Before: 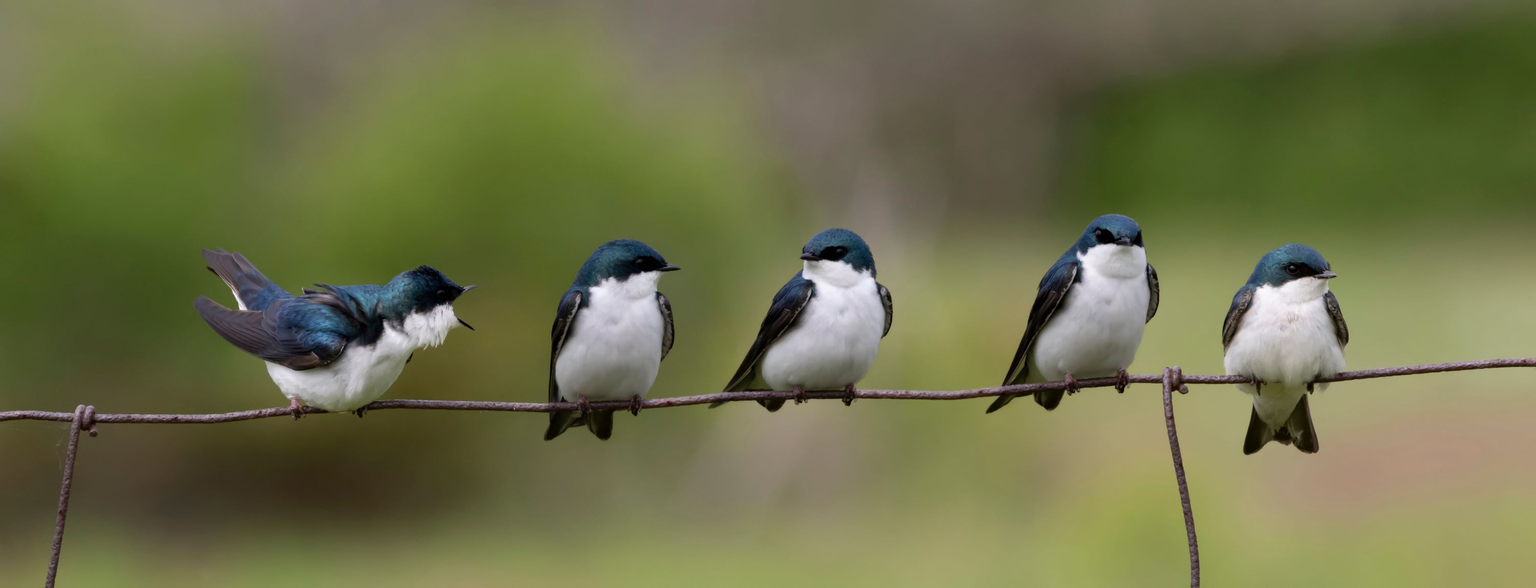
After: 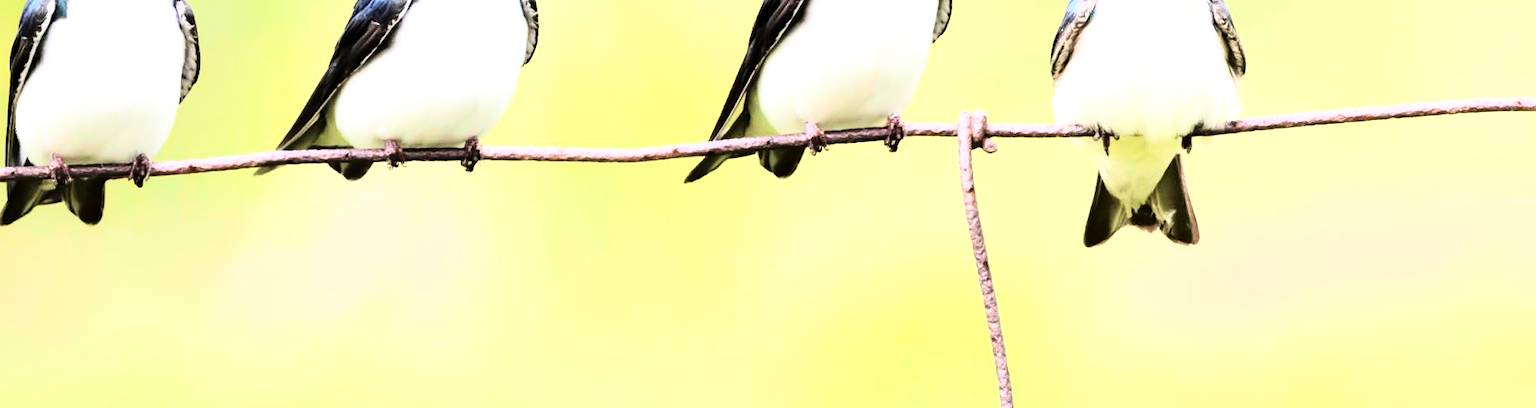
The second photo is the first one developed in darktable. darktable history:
crop and rotate: left 35.509%, top 50.238%, bottom 4.934%
exposure: black level correction 0, exposure 1.9 EV, compensate highlight preservation false
tone equalizer: -7 EV 0.13 EV, smoothing diameter 25%, edges refinement/feathering 10, preserve details guided filter
rgb curve: curves: ch0 [(0, 0) (0.21, 0.15) (0.24, 0.21) (0.5, 0.75) (0.75, 0.96) (0.89, 0.99) (1, 1)]; ch1 [(0, 0.02) (0.21, 0.13) (0.25, 0.2) (0.5, 0.67) (0.75, 0.9) (0.89, 0.97) (1, 1)]; ch2 [(0, 0.02) (0.21, 0.13) (0.25, 0.2) (0.5, 0.67) (0.75, 0.9) (0.89, 0.97) (1, 1)], compensate middle gray true
